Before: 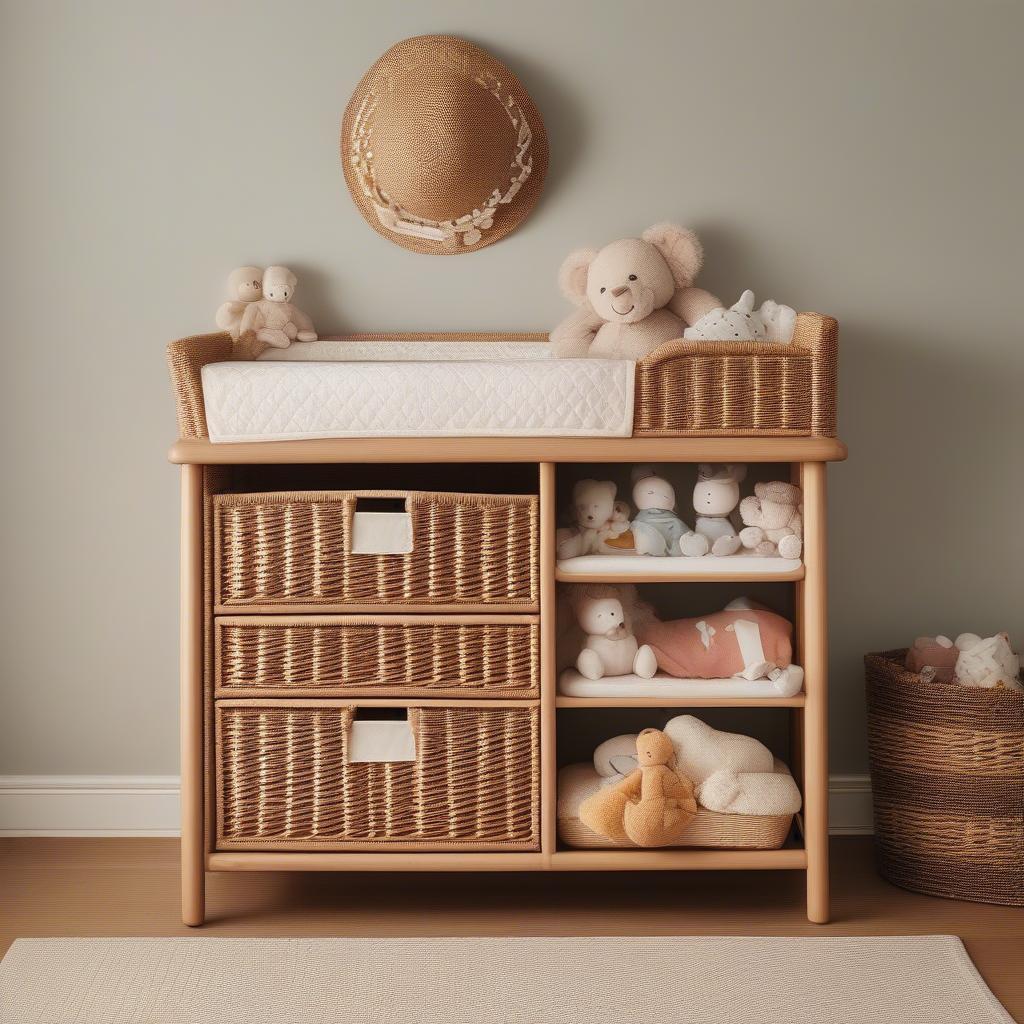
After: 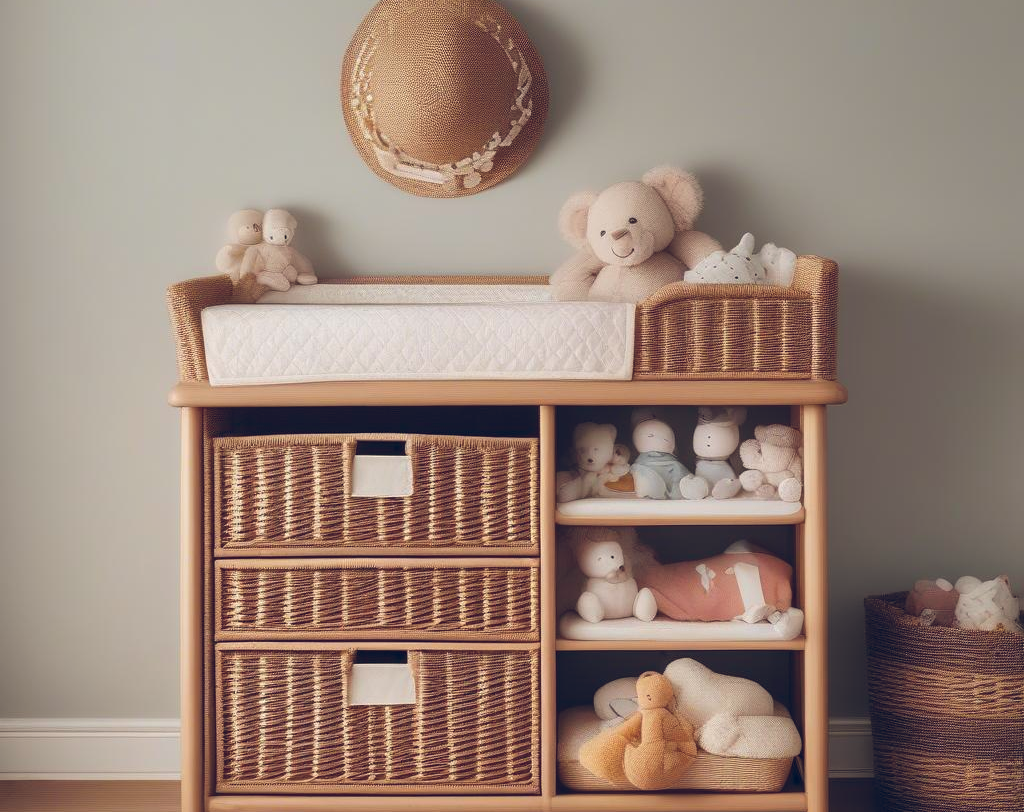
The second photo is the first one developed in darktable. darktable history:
crop and rotate: top 5.657%, bottom 14.994%
color balance rgb: global offset › luminance 0.394%, global offset › chroma 0.218%, global offset › hue 254.47°, perceptual saturation grading › global saturation 0.737%, global vibrance 20%
color correction: highlights b* 0.009
